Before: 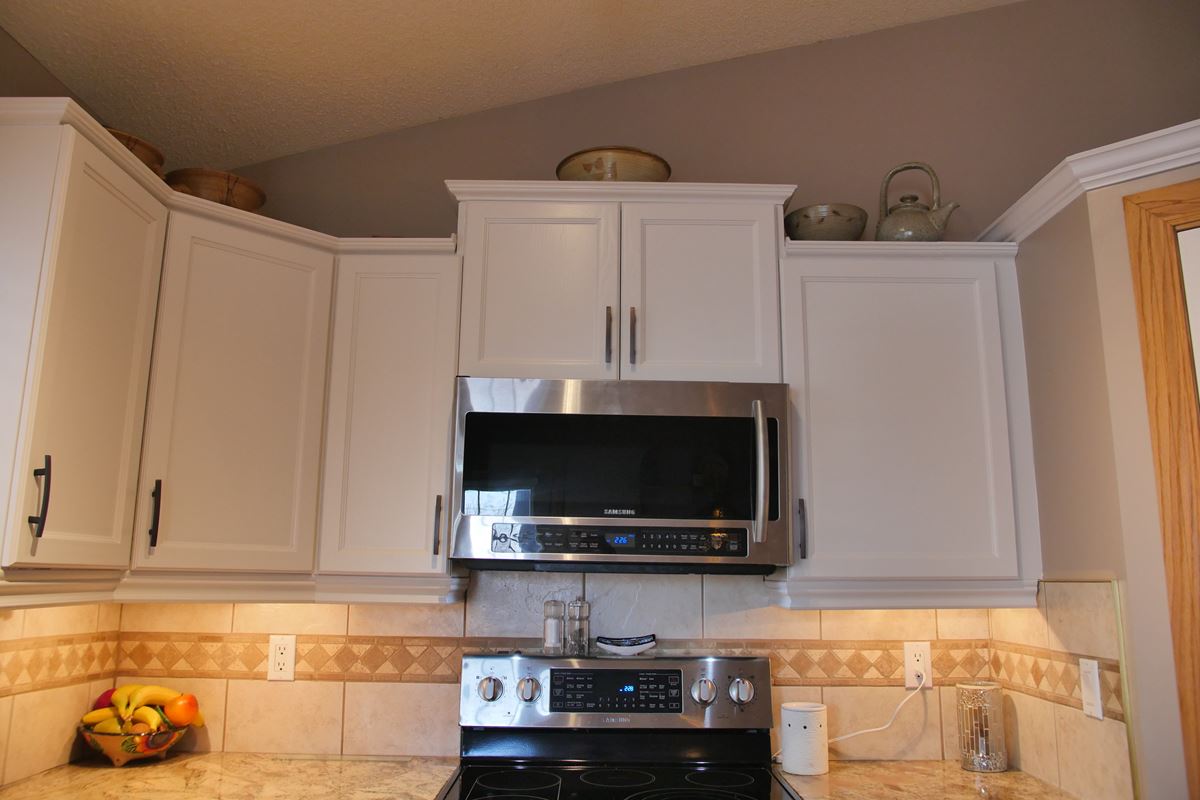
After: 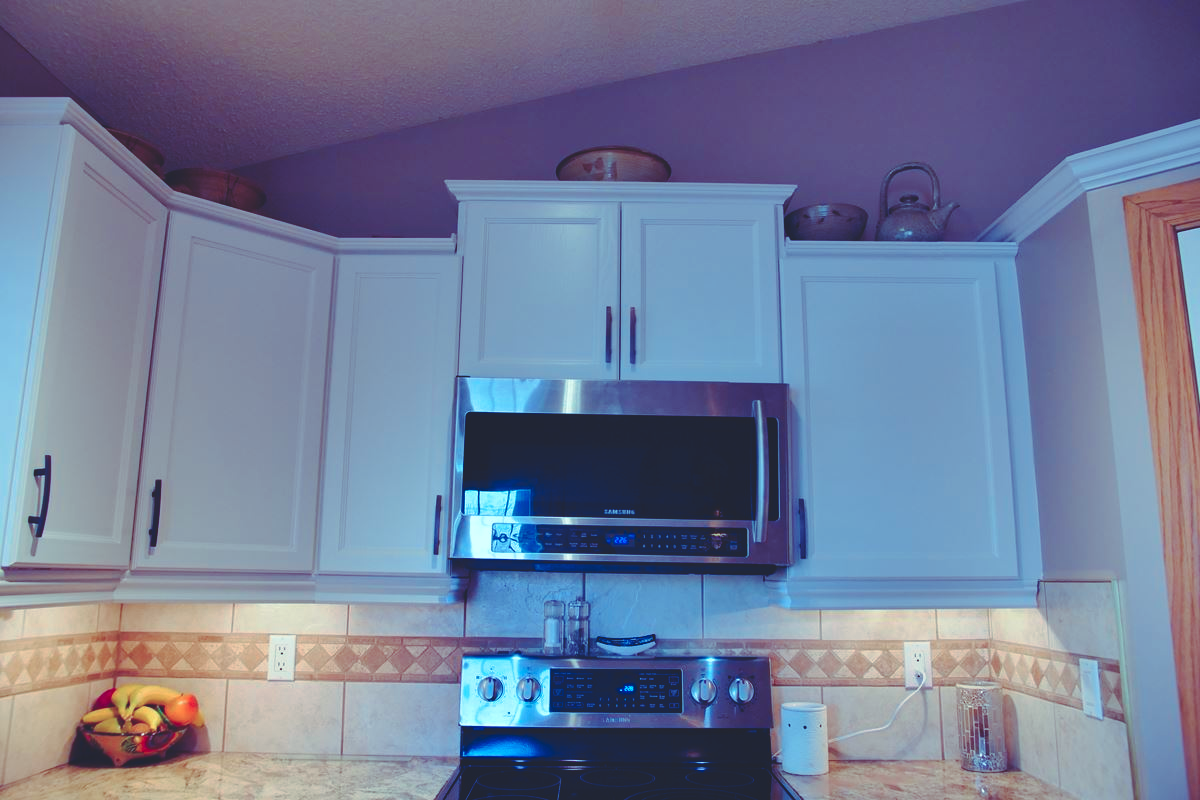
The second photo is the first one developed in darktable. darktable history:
color zones: curves: ch0 [(0, 0.613) (0.01, 0.613) (0.245, 0.448) (0.498, 0.529) (0.642, 0.665) (0.879, 0.777) (0.99, 0.613)]; ch1 [(0, 0) (0.143, 0) (0.286, 0) (0.429, 0) (0.571, 0) (0.714, 0) (0.857, 0)], mix -121.96%
tone curve: curves: ch0 [(0, 0) (0.003, 0.03) (0.011, 0.032) (0.025, 0.035) (0.044, 0.038) (0.069, 0.041) (0.1, 0.058) (0.136, 0.091) (0.177, 0.133) (0.224, 0.181) (0.277, 0.268) (0.335, 0.363) (0.399, 0.461) (0.468, 0.554) (0.543, 0.633) (0.623, 0.709) (0.709, 0.784) (0.801, 0.869) (0.898, 0.938) (1, 1)], preserve colors none
rgb curve: curves: ch0 [(0, 0.186) (0.314, 0.284) (0.576, 0.466) (0.805, 0.691) (0.936, 0.886)]; ch1 [(0, 0.186) (0.314, 0.284) (0.581, 0.534) (0.771, 0.746) (0.936, 0.958)]; ch2 [(0, 0.216) (0.275, 0.39) (1, 1)], mode RGB, independent channels, compensate middle gray true, preserve colors none
color correction: highlights a* -4.18, highlights b* -10.81
